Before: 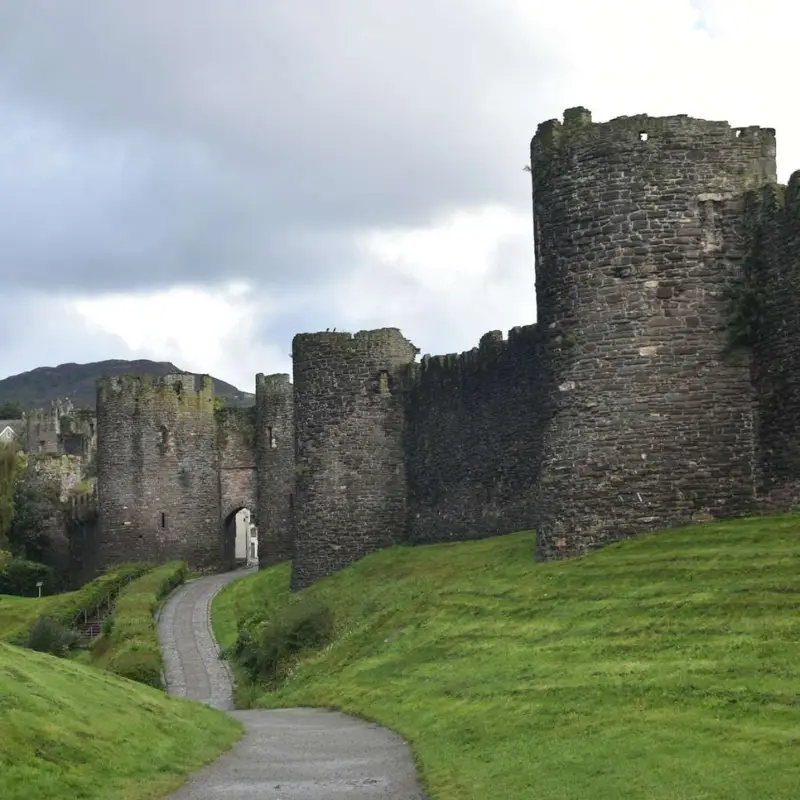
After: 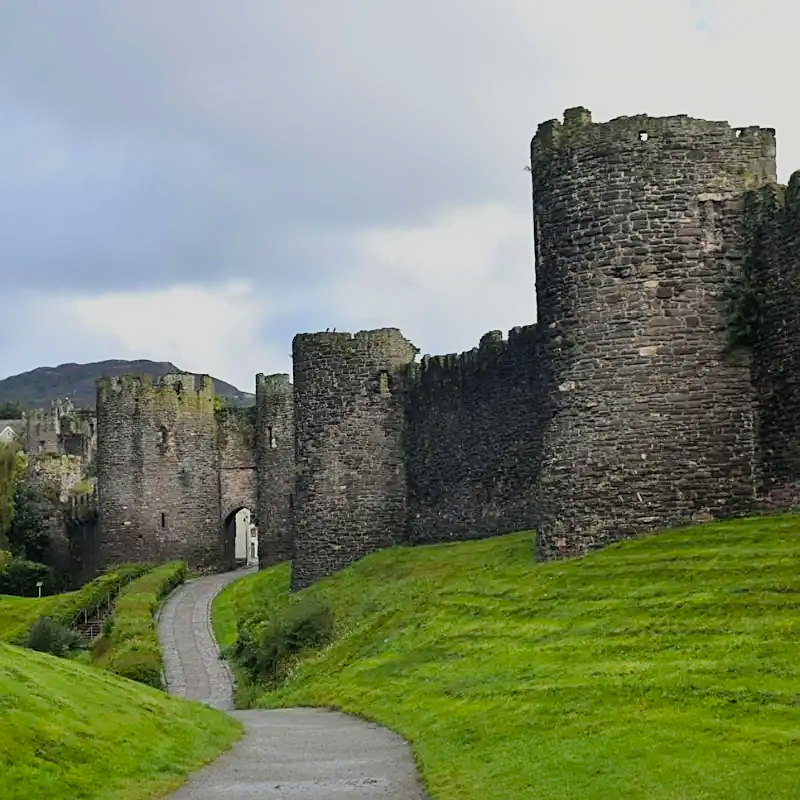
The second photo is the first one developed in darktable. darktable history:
sharpen: on, module defaults
color balance rgb: perceptual saturation grading › global saturation 34.05%, global vibrance 5.56%
filmic rgb: black relative exposure -7.48 EV, white relative exposure 4.83 EV, hardness 3.4, color science v6 (2022)
exposure: exposure 0.207 EV, compensate highlight preservation false
